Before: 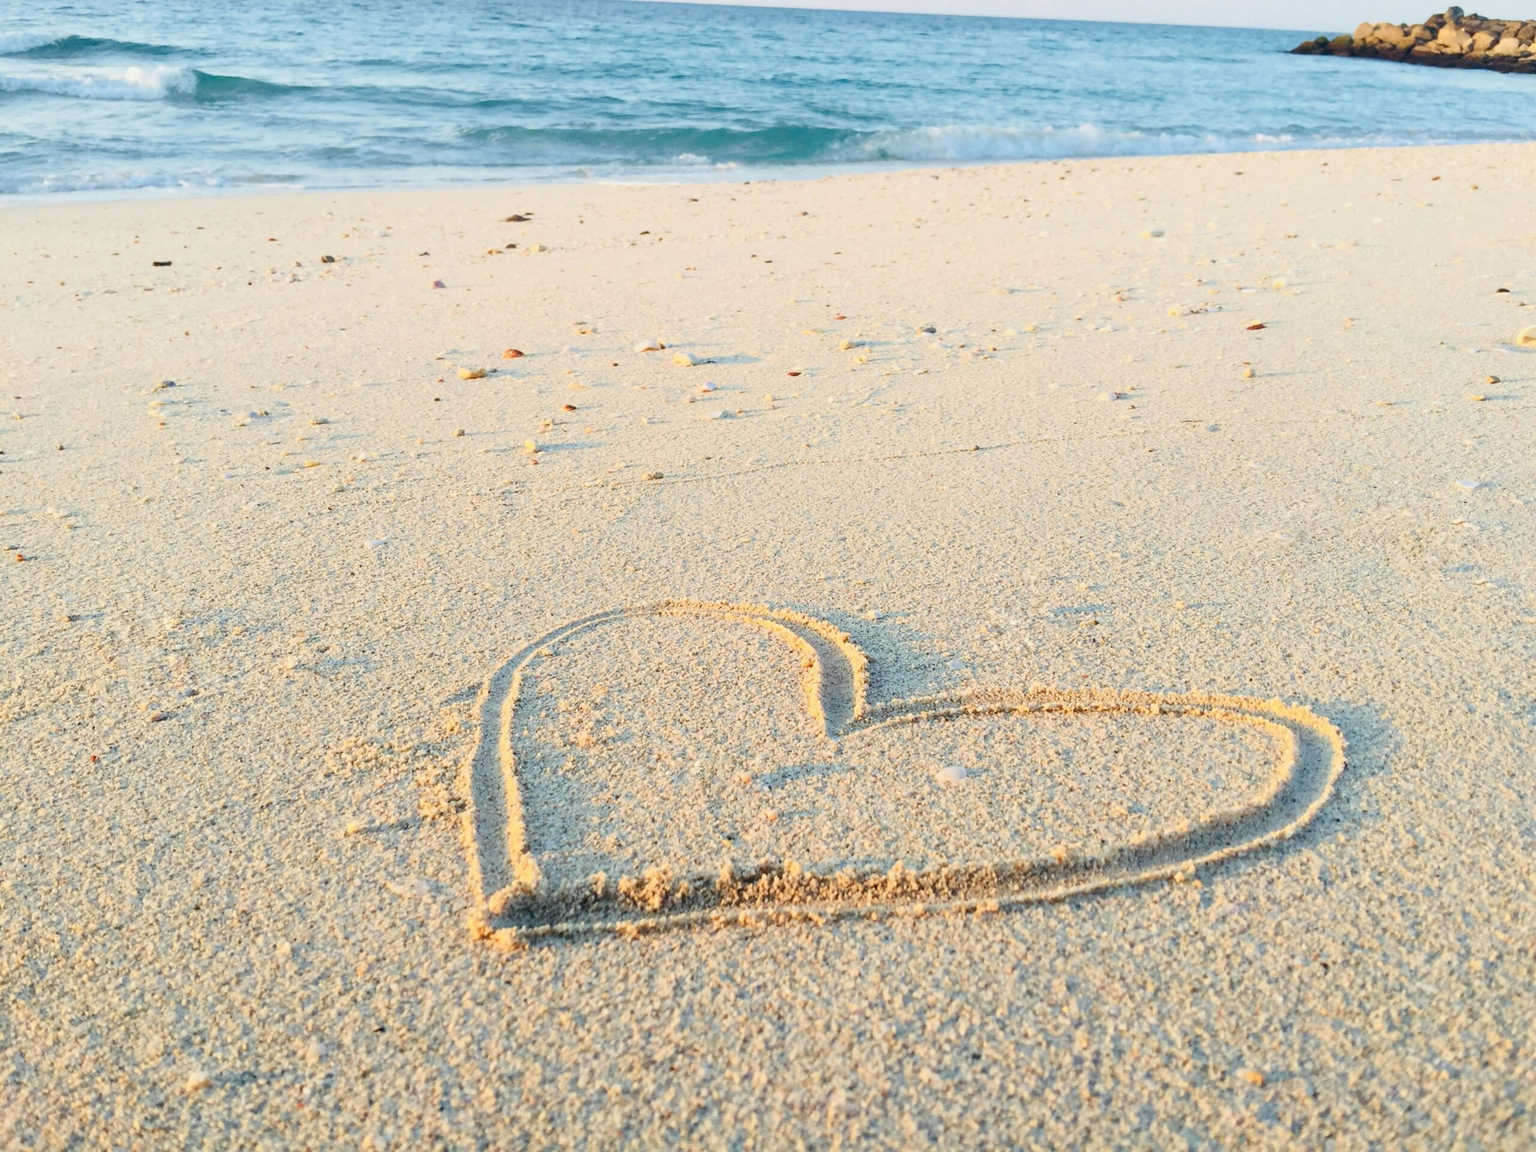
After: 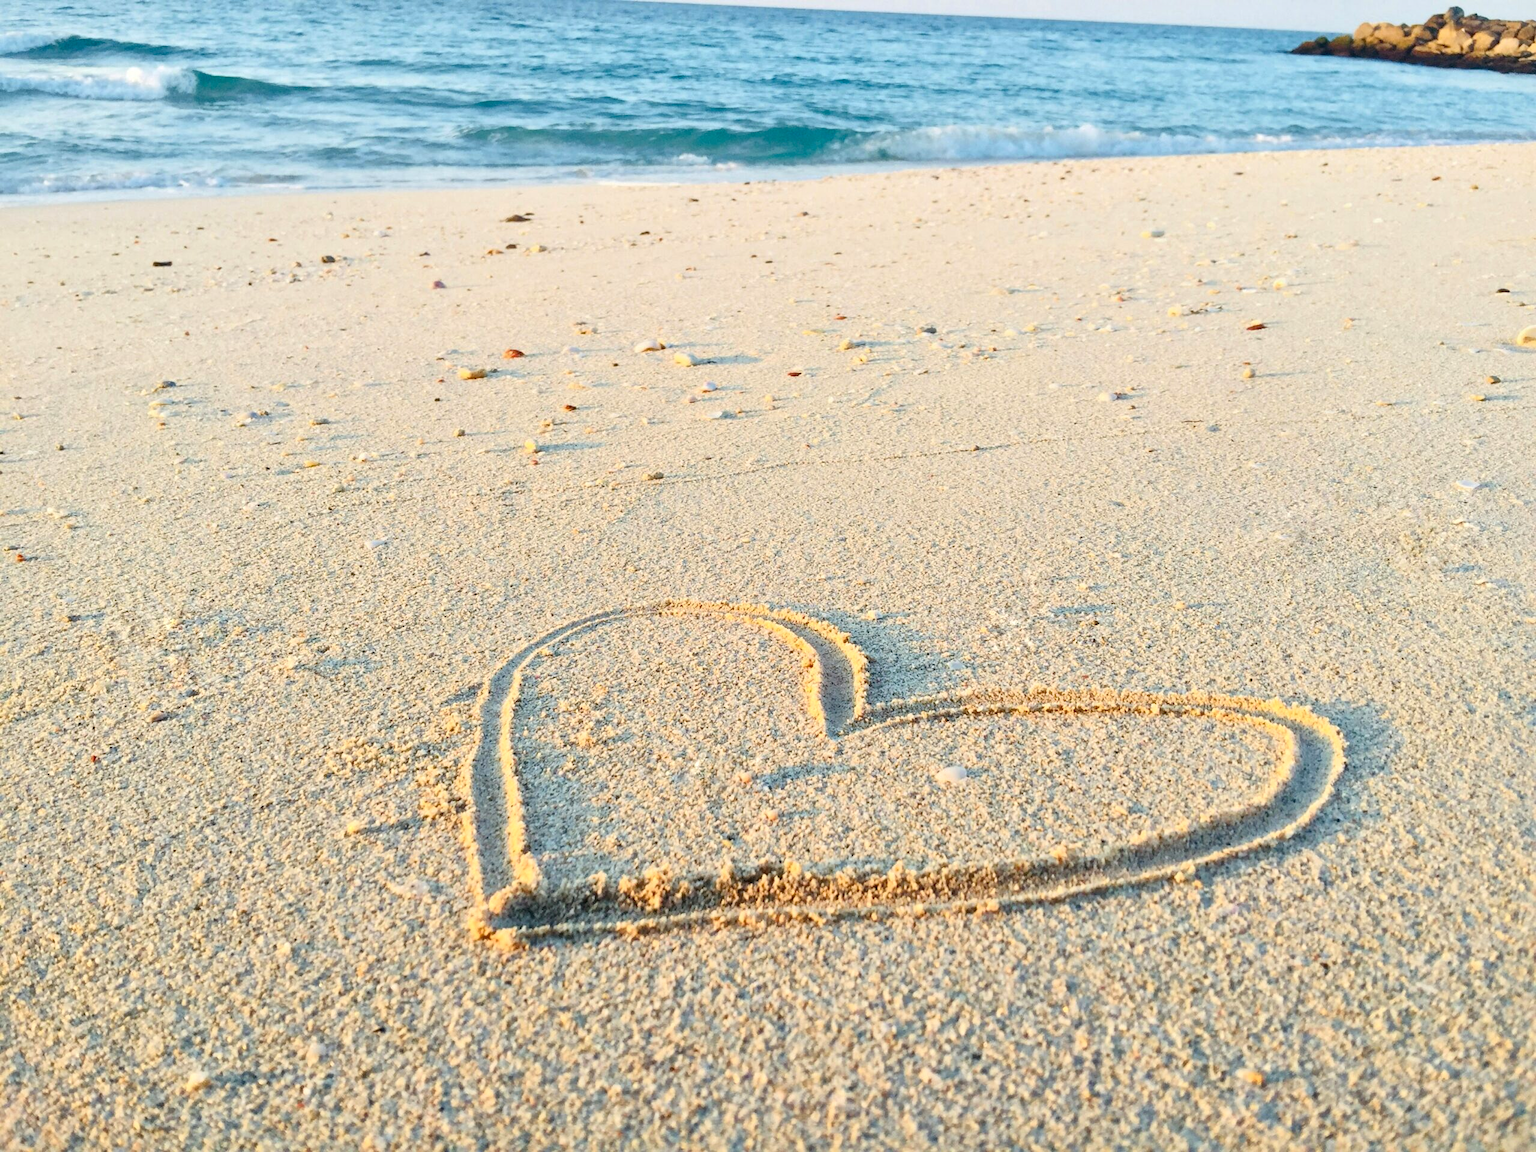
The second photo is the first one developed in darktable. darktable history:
contrast brightness saturation: contrast 0.043, saturation 0.16
local contrast: mode bilateral grid, contrast 19, coarseness 49, detail 143%, midtone range 0.2
color calibration: illuminant same as pipeline (D50), adaptation XYZ, x 0.347, y 0.358, temperature 5010.35 K
